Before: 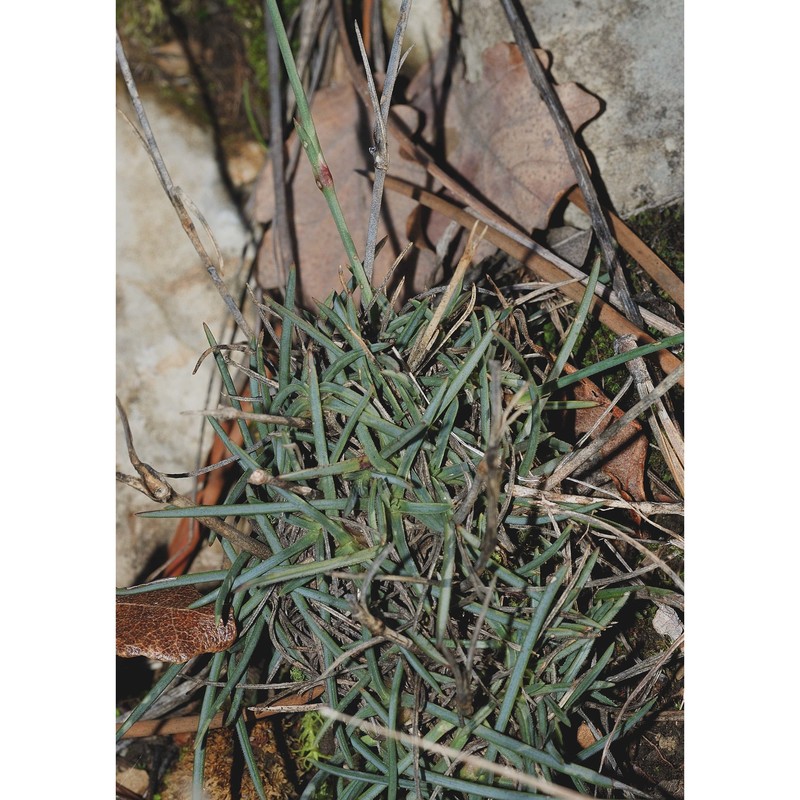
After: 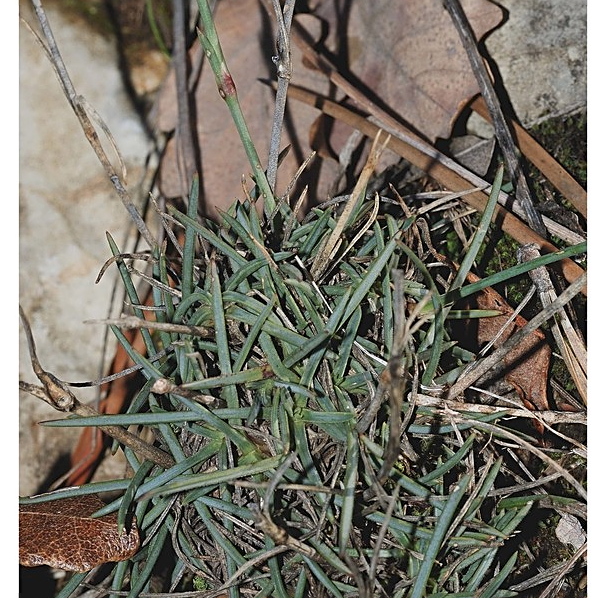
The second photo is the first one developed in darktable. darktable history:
crop and rotate: left 12.199%, top 11.431%, right 13.479%, bottom 13.8%
color correction: highlights a* 0.033, highlights b* -0.753
sharpen: on, module defaults
